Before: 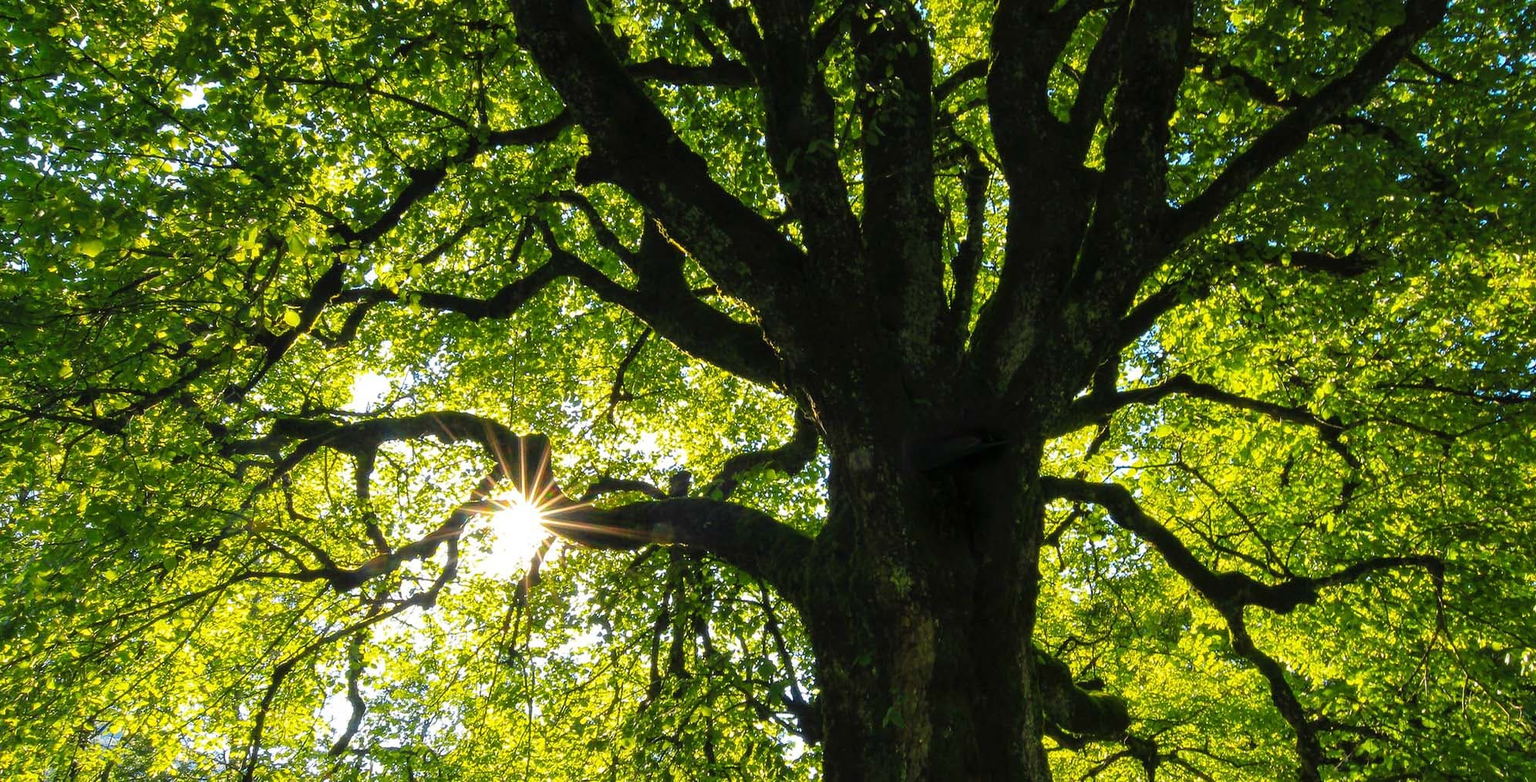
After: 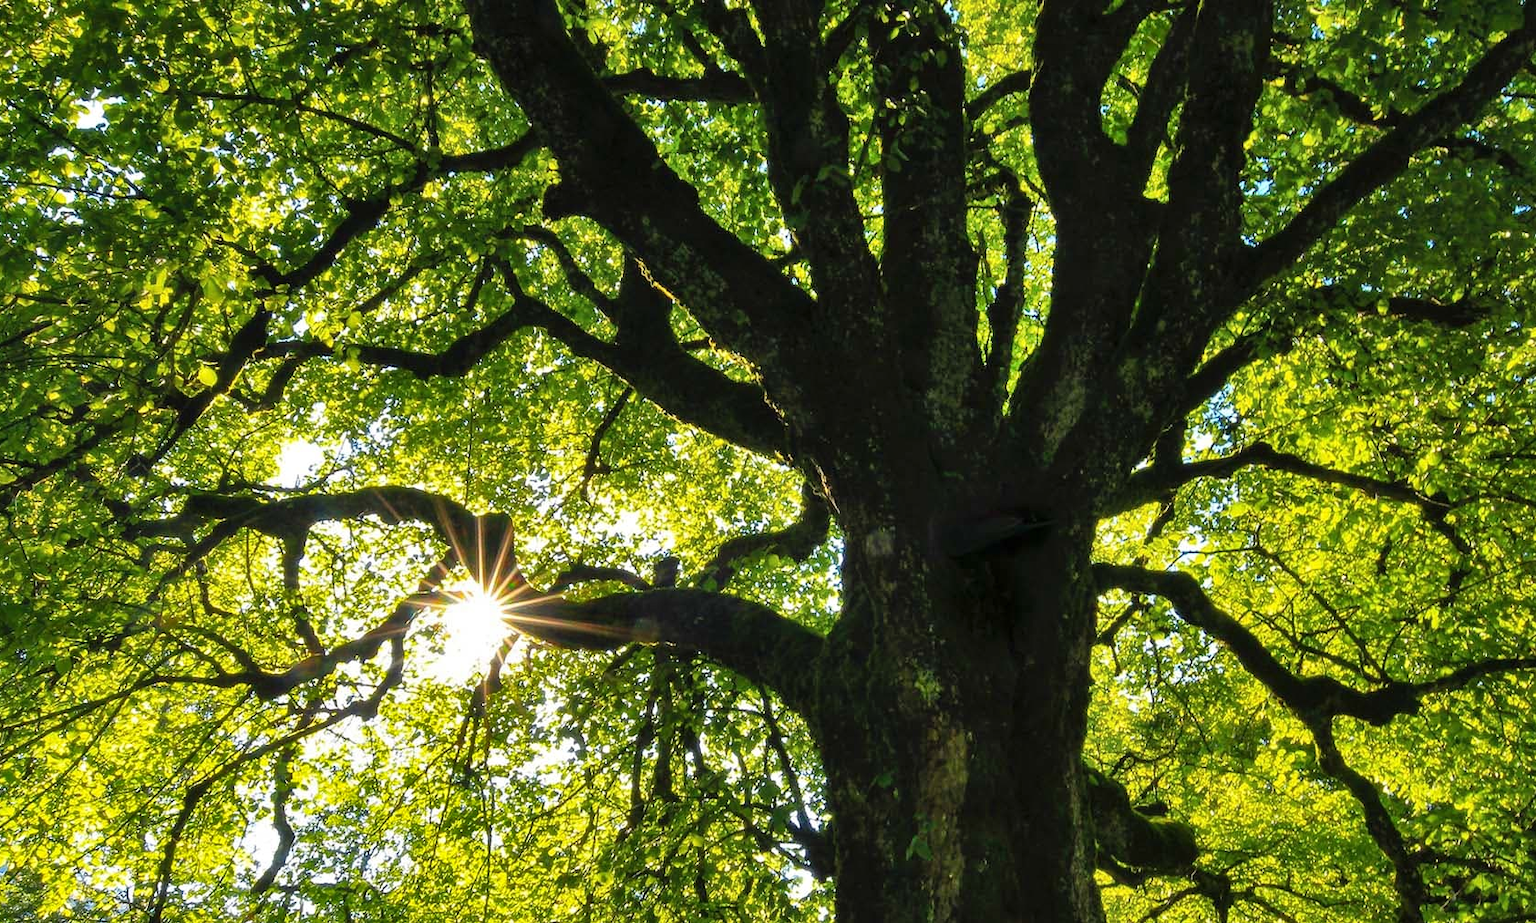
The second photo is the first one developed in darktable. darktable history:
crop: left 7.597%, right 7.801%
shadows and highlights: low approximation 0.01, soften with gaussian
tone equalizer: on, module defaults
